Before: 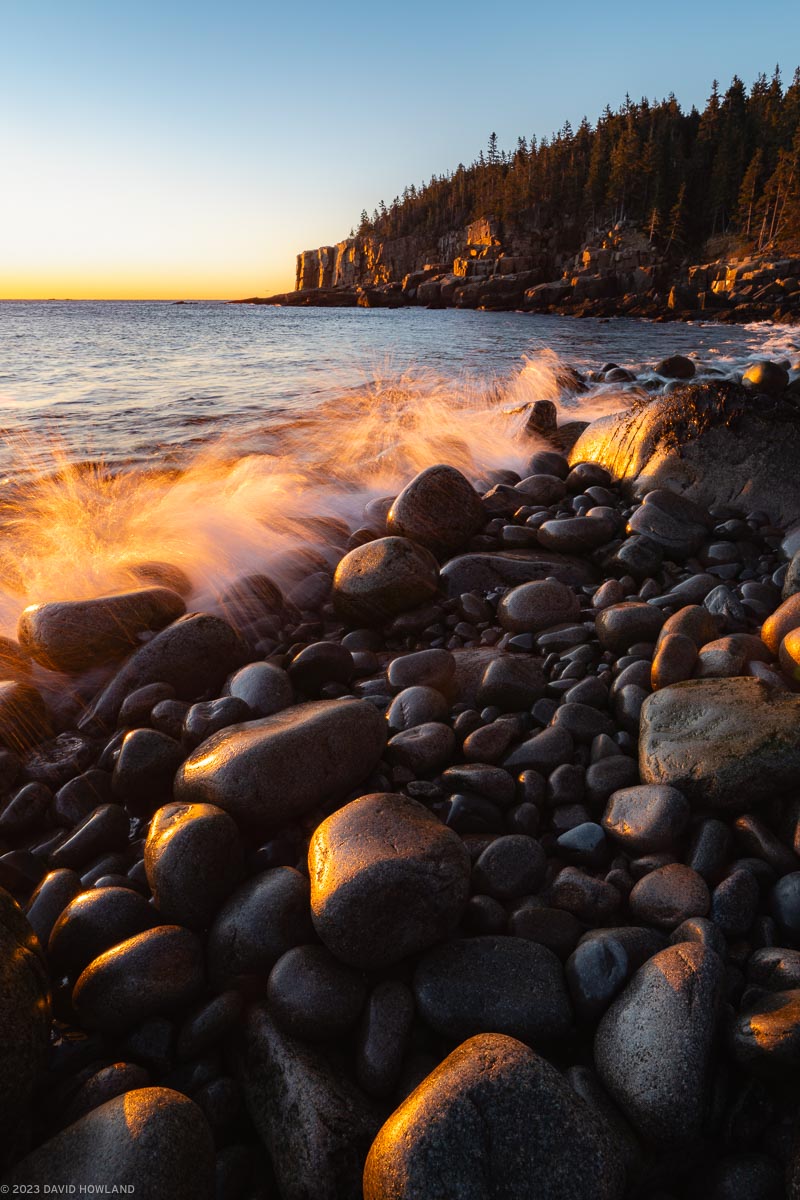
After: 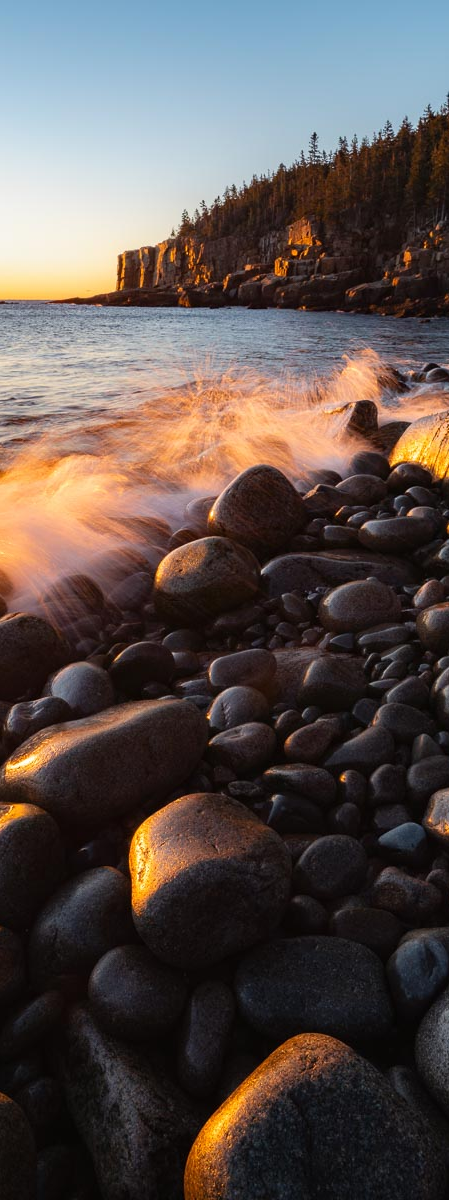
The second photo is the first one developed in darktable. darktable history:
crop and rotate: left 22.428%, right 21.359%
